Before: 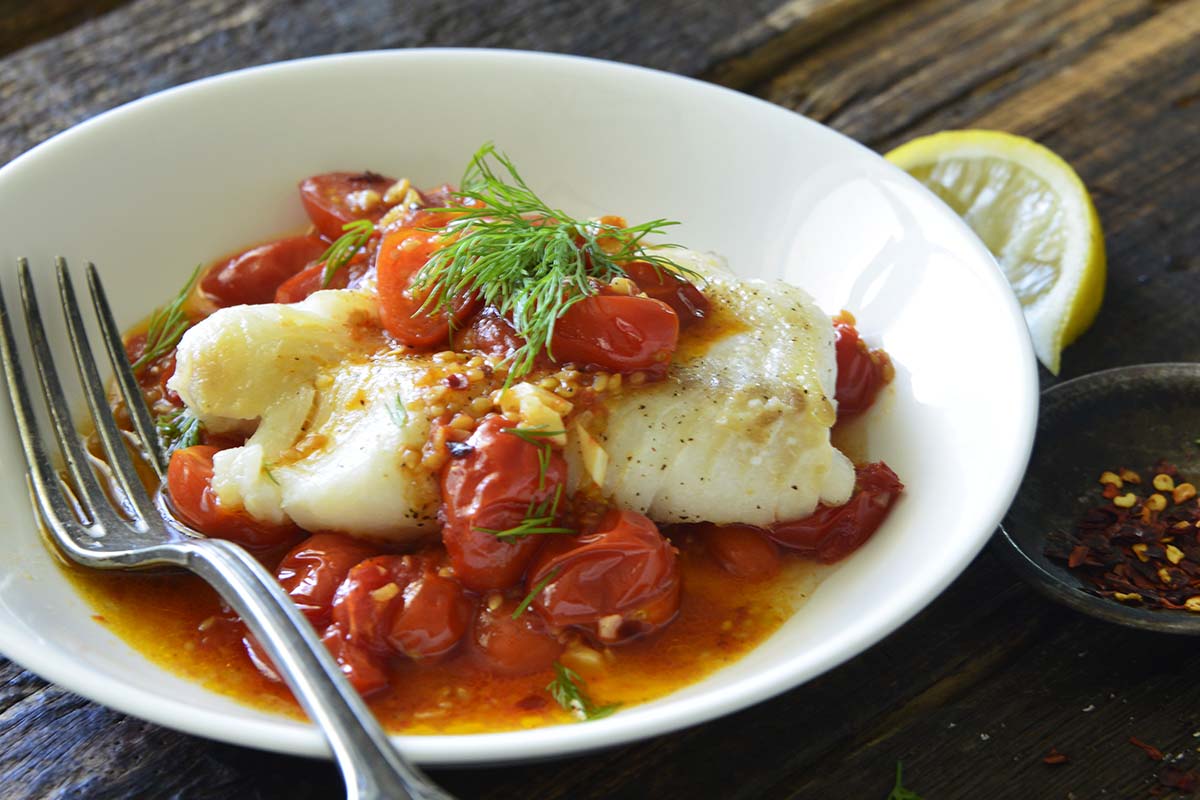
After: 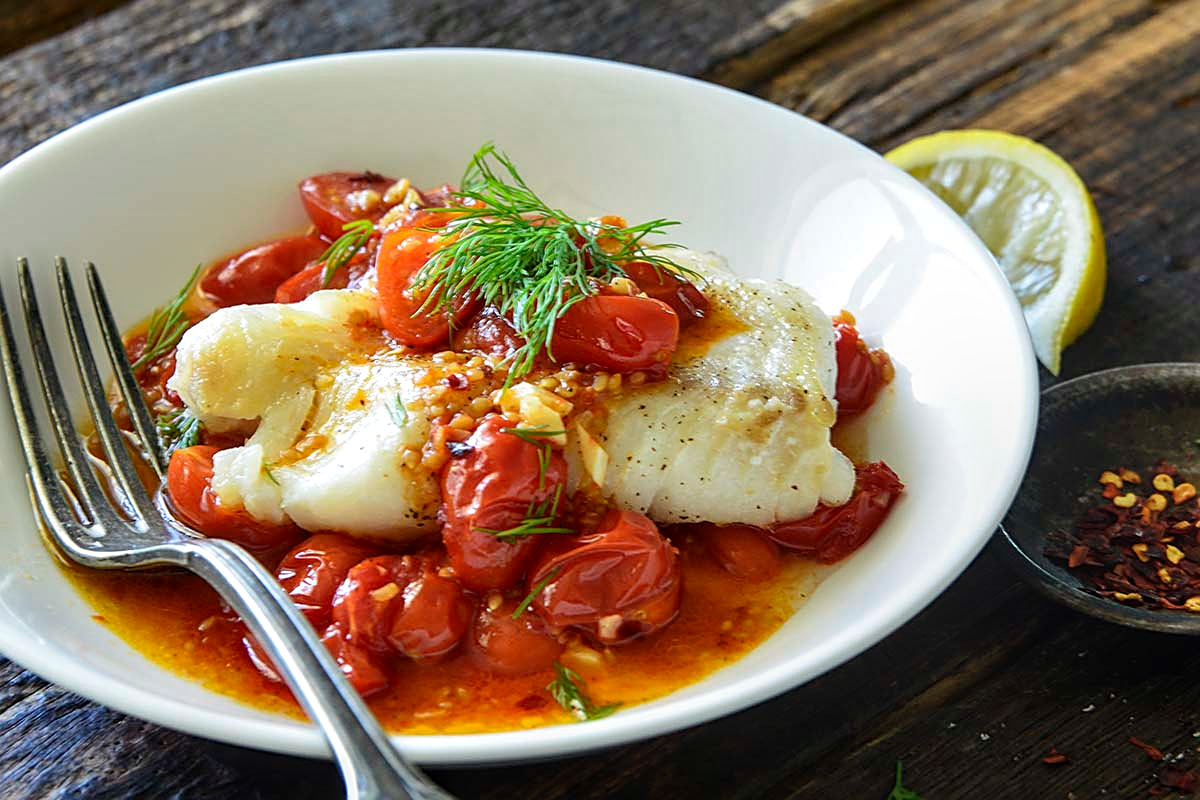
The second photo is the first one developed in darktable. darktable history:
sharpen: radius 1.967
local contrast: detail 130%
